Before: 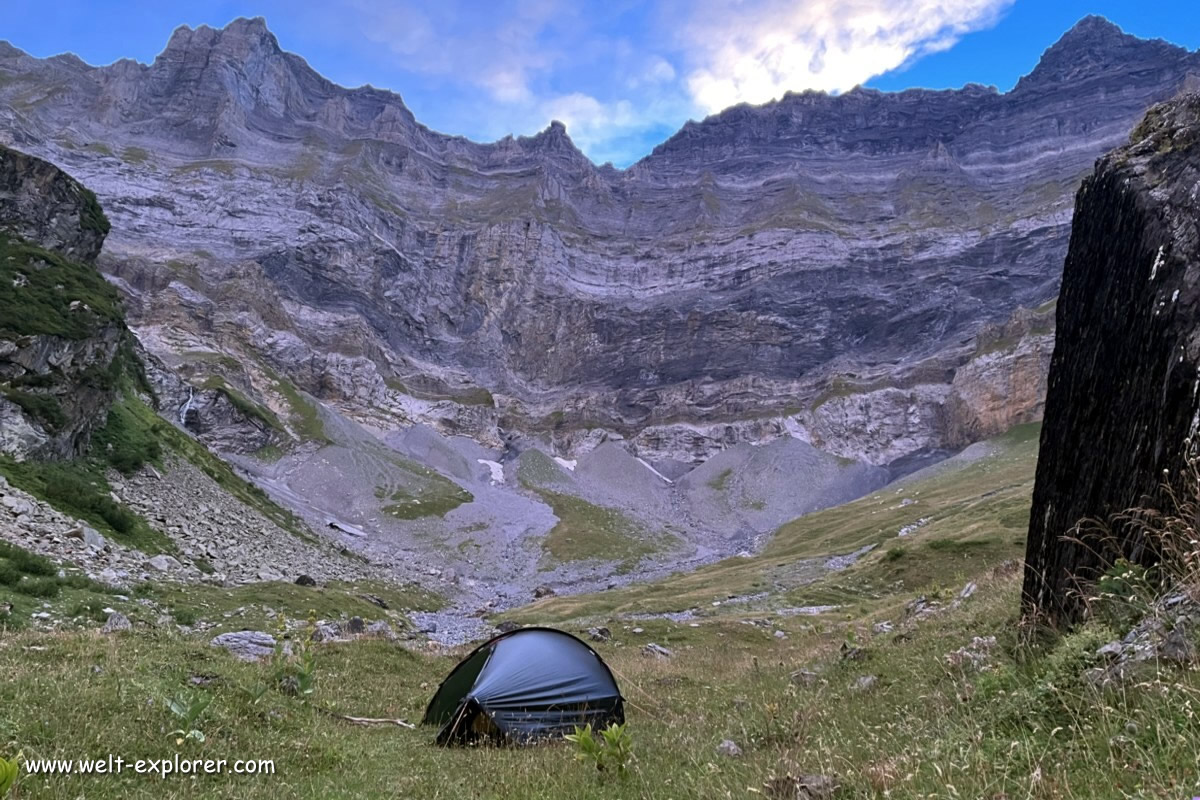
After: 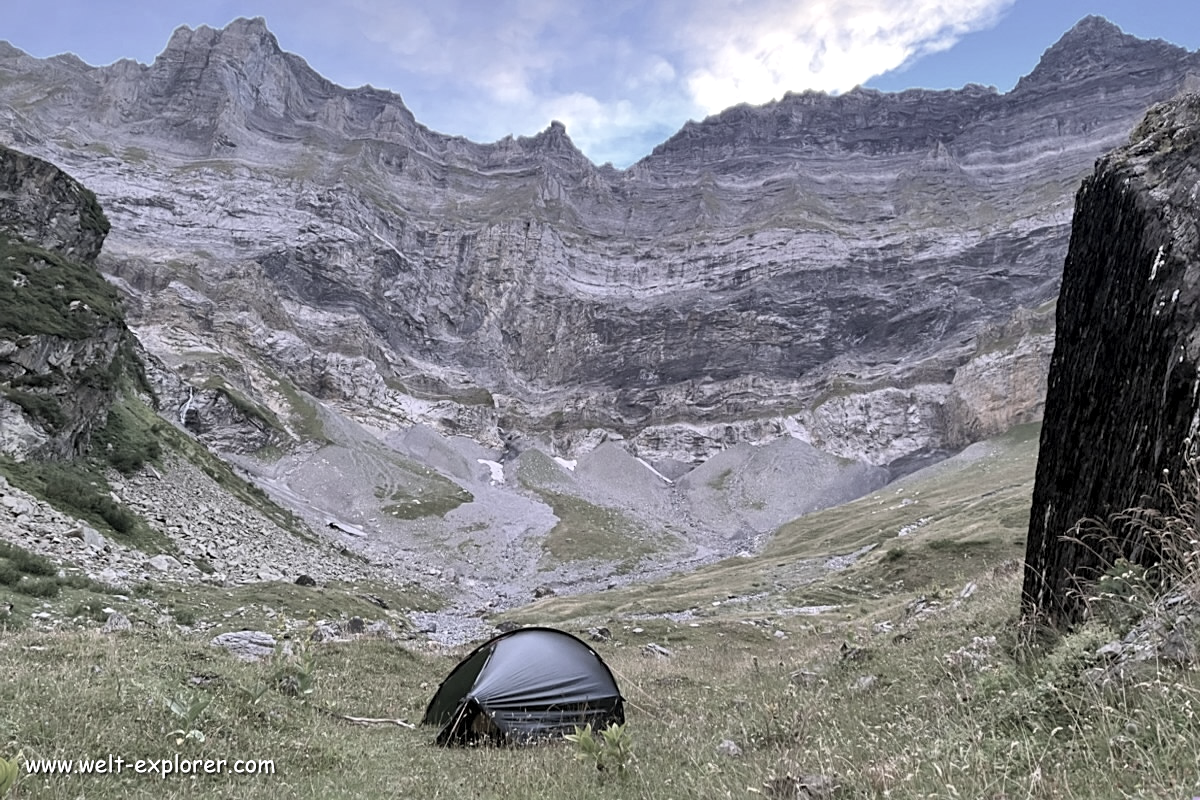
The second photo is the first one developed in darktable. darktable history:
sharpen: amount 0.209
contrast brightness saturation: brightness 0.184, saturation -0.516
local contrast: mode bilateral grid, contrast 21, coarseness 99, detail 150%, midtone range 0.2
